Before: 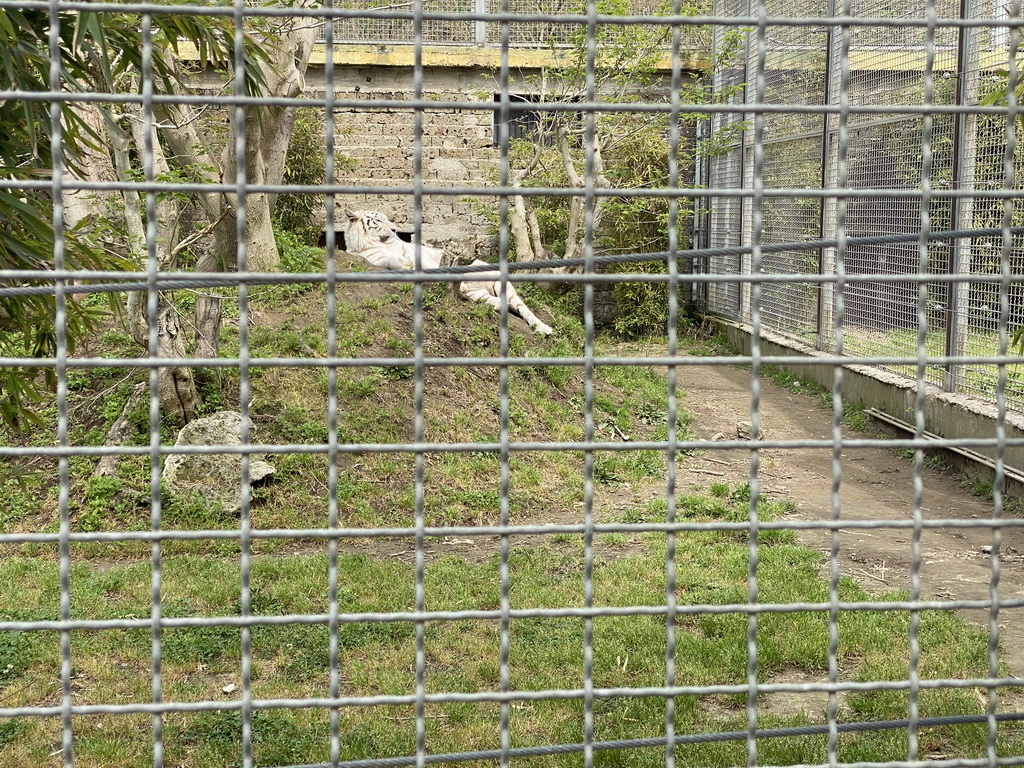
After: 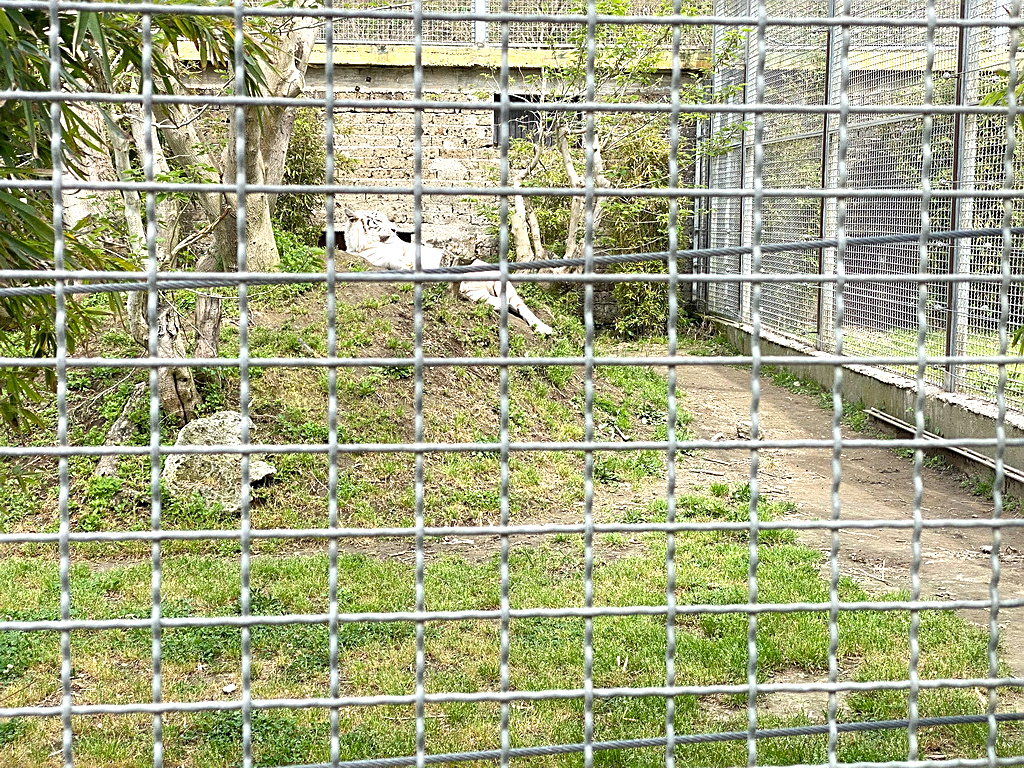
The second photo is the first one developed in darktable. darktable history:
exposure: exposure 0.661 EV, compensate highlight preservation false
grain: coarseness 0.09 ISO
white balance: red 0.983, blue 1.036
sharpen: on, module defaults
